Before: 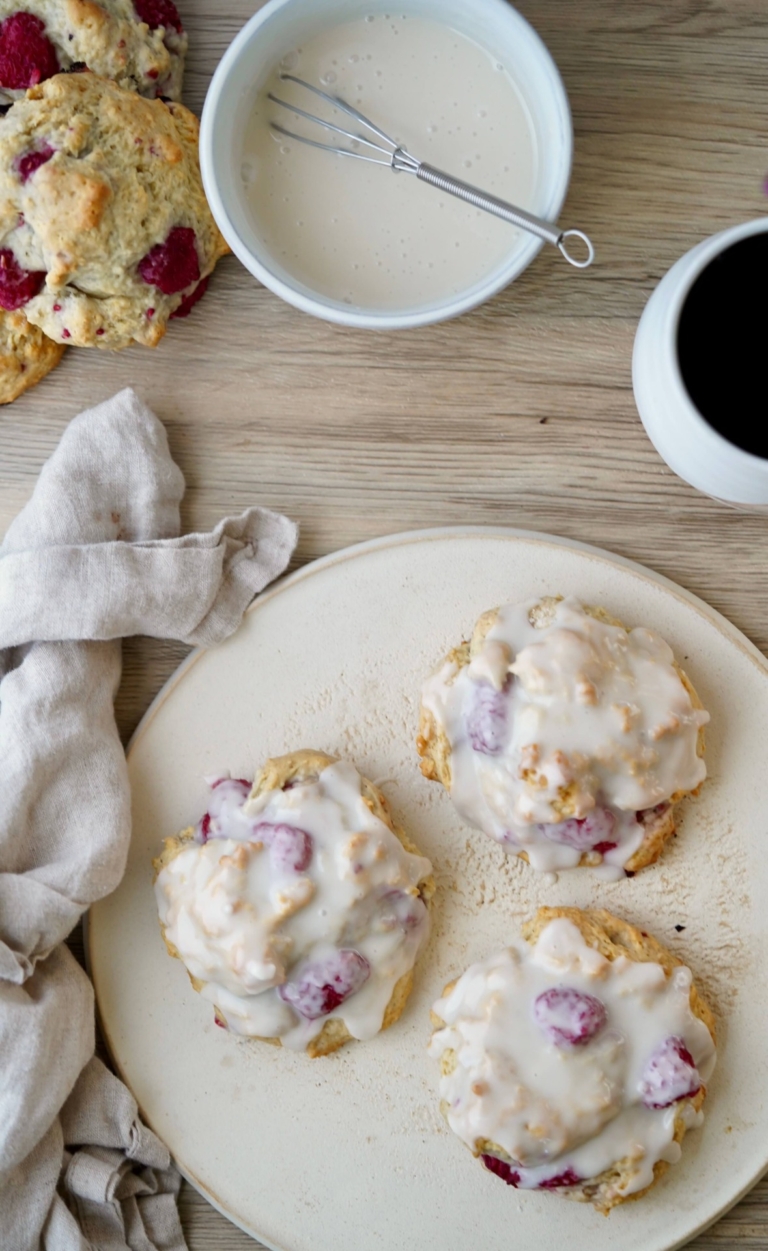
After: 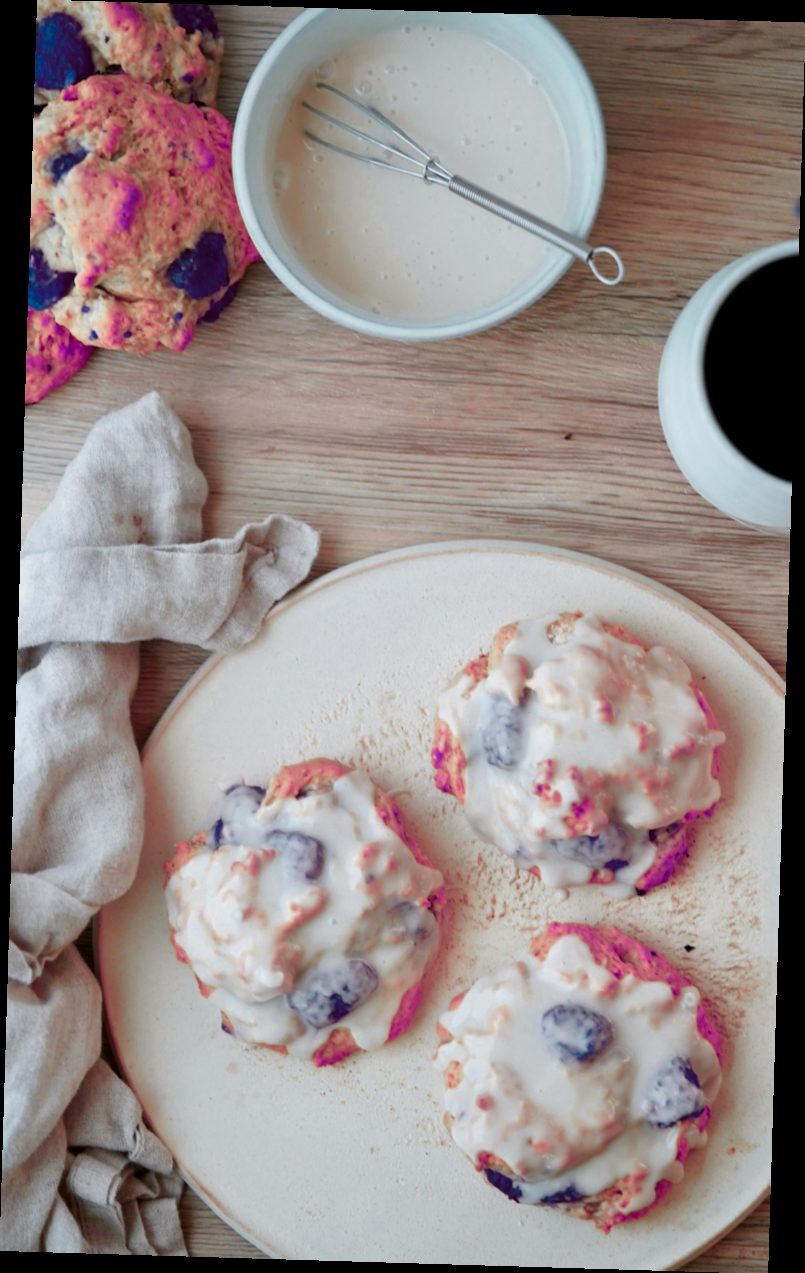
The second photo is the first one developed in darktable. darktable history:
white balance: red 0.98, blue 1.034
local contrast: mode bilateral grid, contrast 15, coarseness 36, detail 105%, midtone range 0.2
rotate and perspective: rotation 1.72°, automatic cropping off
color zones: curves: ch0 [(0.826, 0.353)]; ch1 [(0.242, 0.647) (0.889, 0.342)]; ch2 [(0.246, 0.089) (0.969, 0.068)]
